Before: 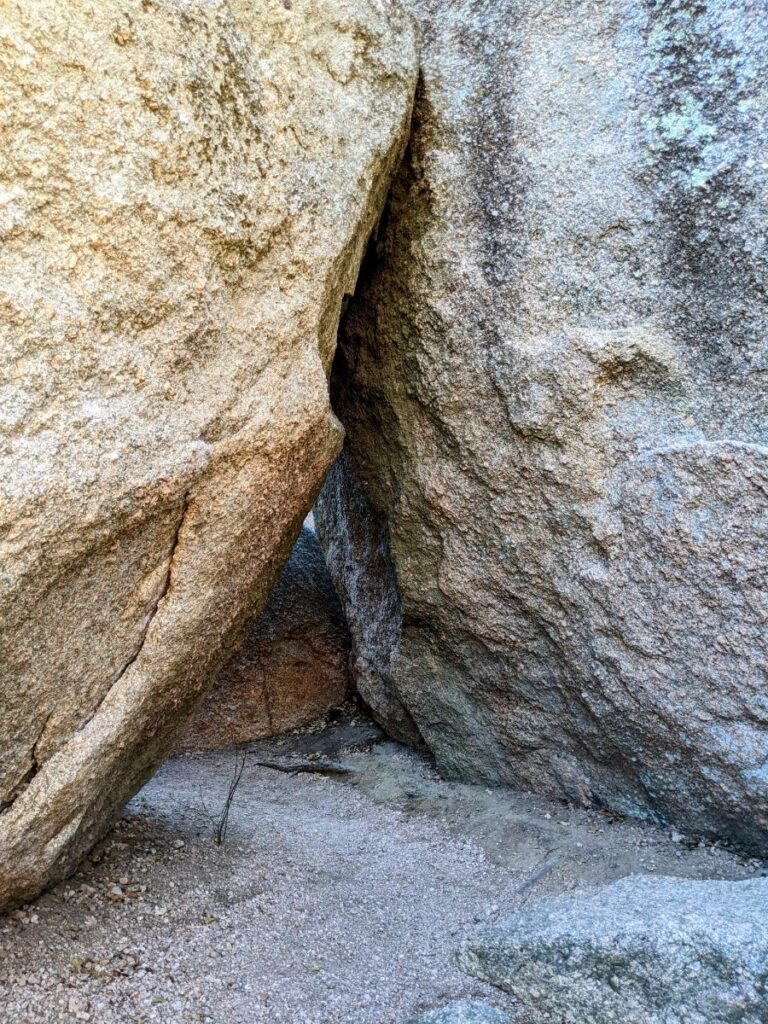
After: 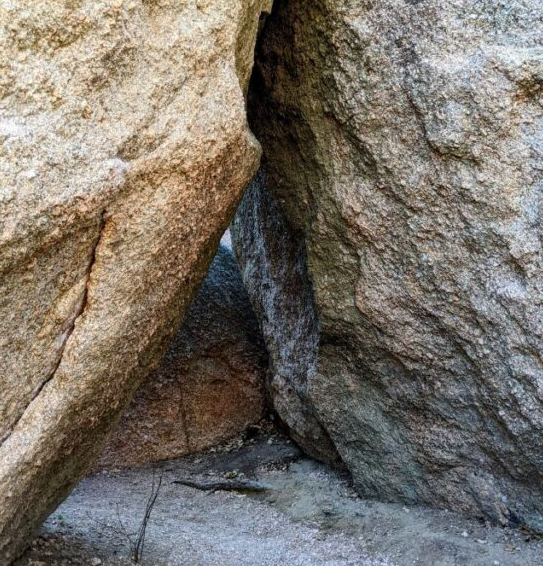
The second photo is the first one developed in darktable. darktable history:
crop: left 10.887%, top 27.561%, right 18.254%, bottom 17.101%
